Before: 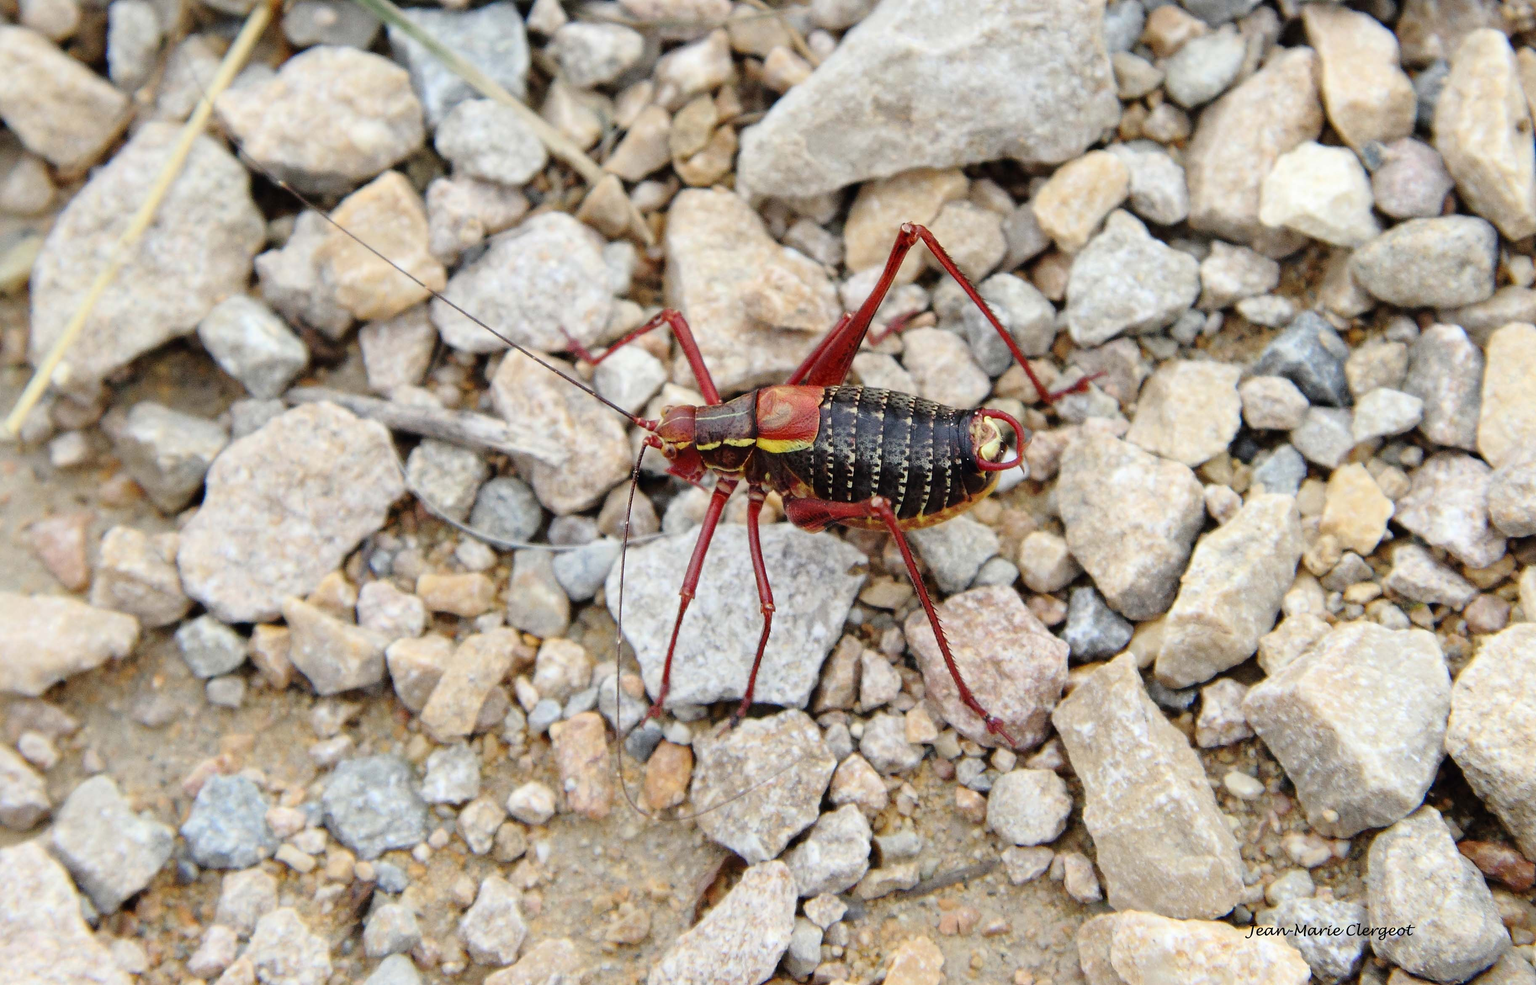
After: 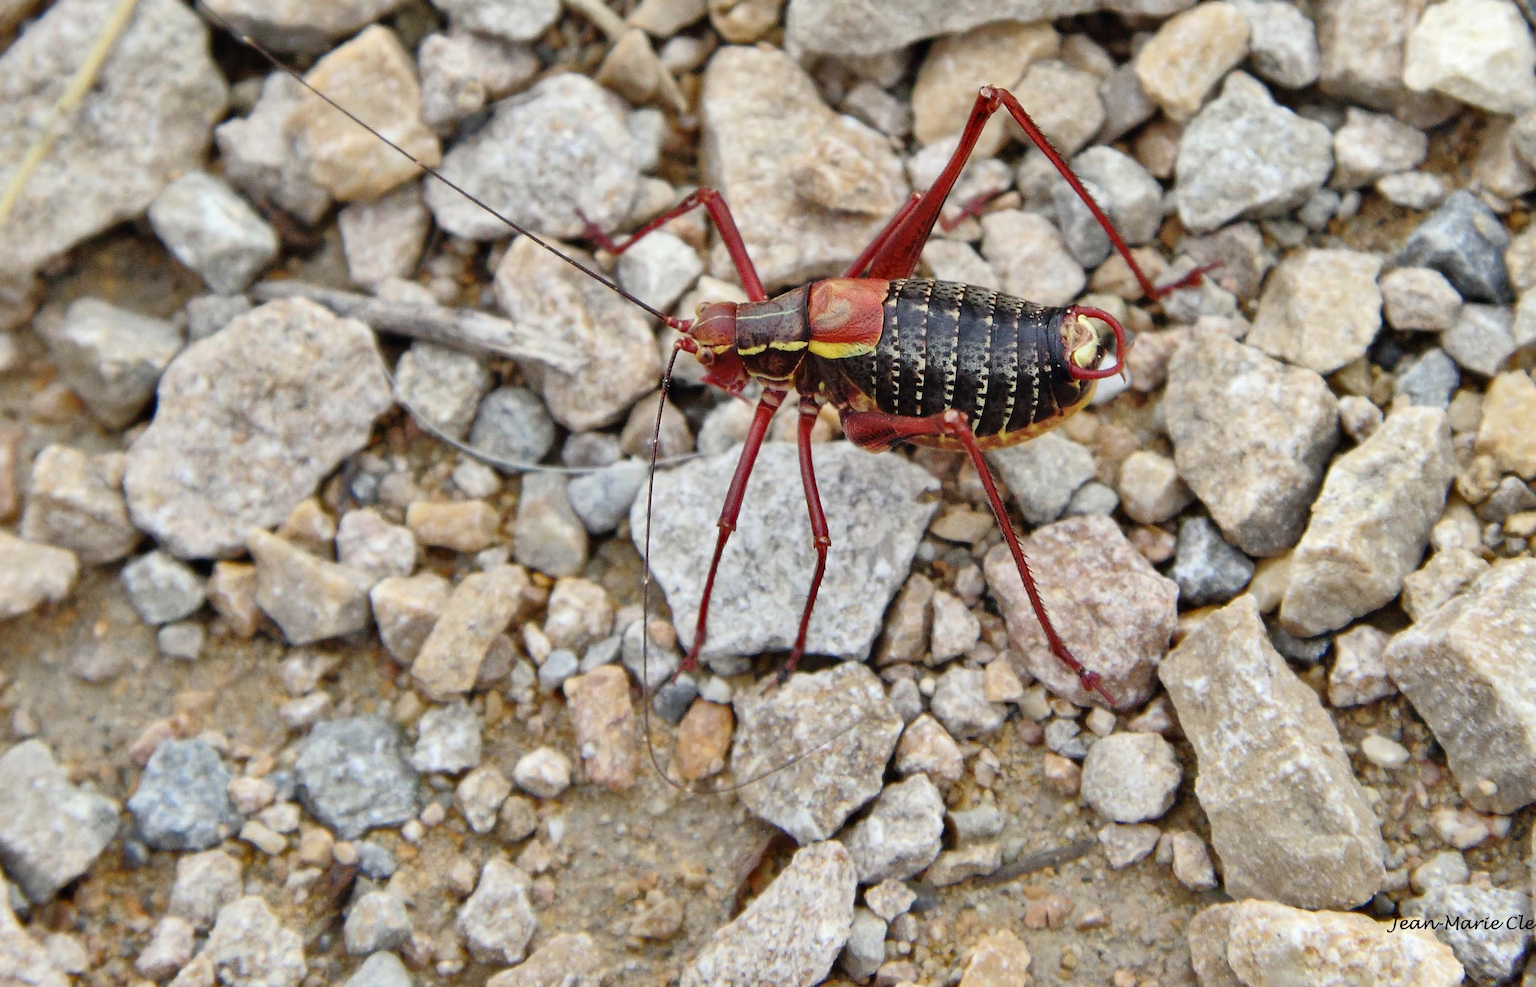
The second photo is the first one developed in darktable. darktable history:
base curve: curves: ch0 [(0, 0) (0.283, 0.295) (1, 1)], preserve colors none
contrast brightness saturation: contrast 0.011, saturation -0.047
crop and rotate: left 4.789%, top 15.261%, right 10.676%
shadows and highlights: radius 101.94, shadows 50.55, highlights -64.7, soften with gaussian
